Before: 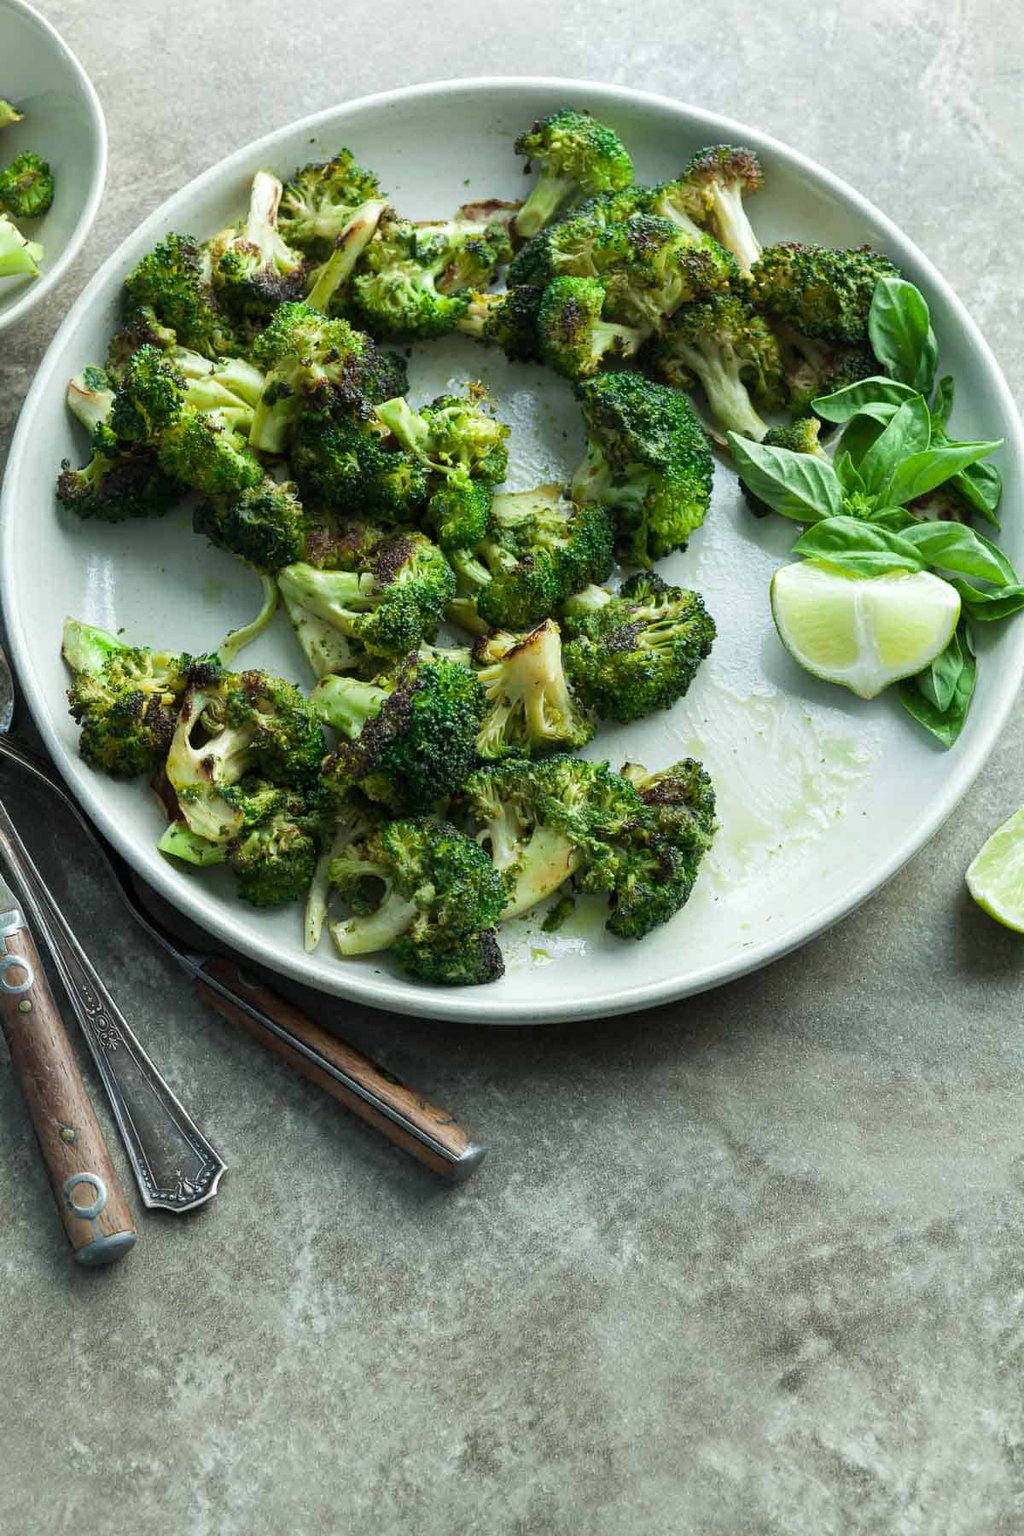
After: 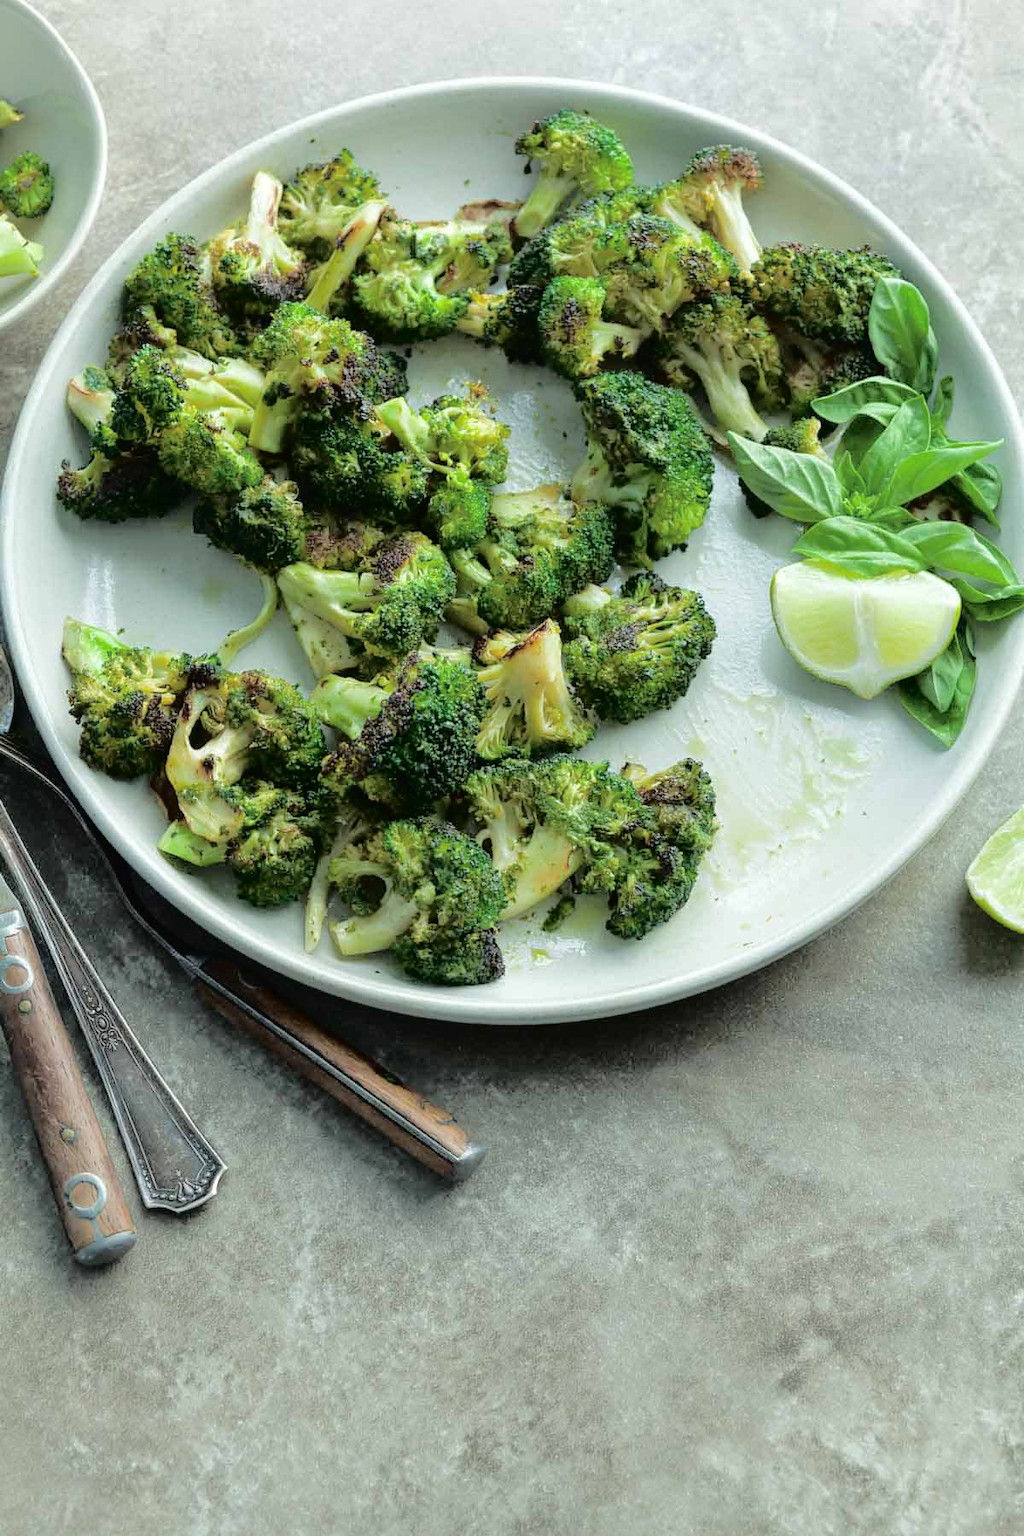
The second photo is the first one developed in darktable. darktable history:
tone curve: curves: ch0 [(0, 0) (0.003, 0.019) (0.011, 0.019) (0.025, 0.023) (0.044, 0.032) (0.069, 0.046) (0.1, 0.073) (0.136, 0.129) (0.177, 0.207) (0.224, 0.295) (0.277, 0.394) (0.335, 0.48) (0.399, 0.524) (0.468, 0.575) (0.543, 0.628) (0.623, 0.684) (0.709, 0.739) (0.801, 0.808) (0.898, 0.9) (1, 1)], color space Lab, independent channels, preserve colors none
